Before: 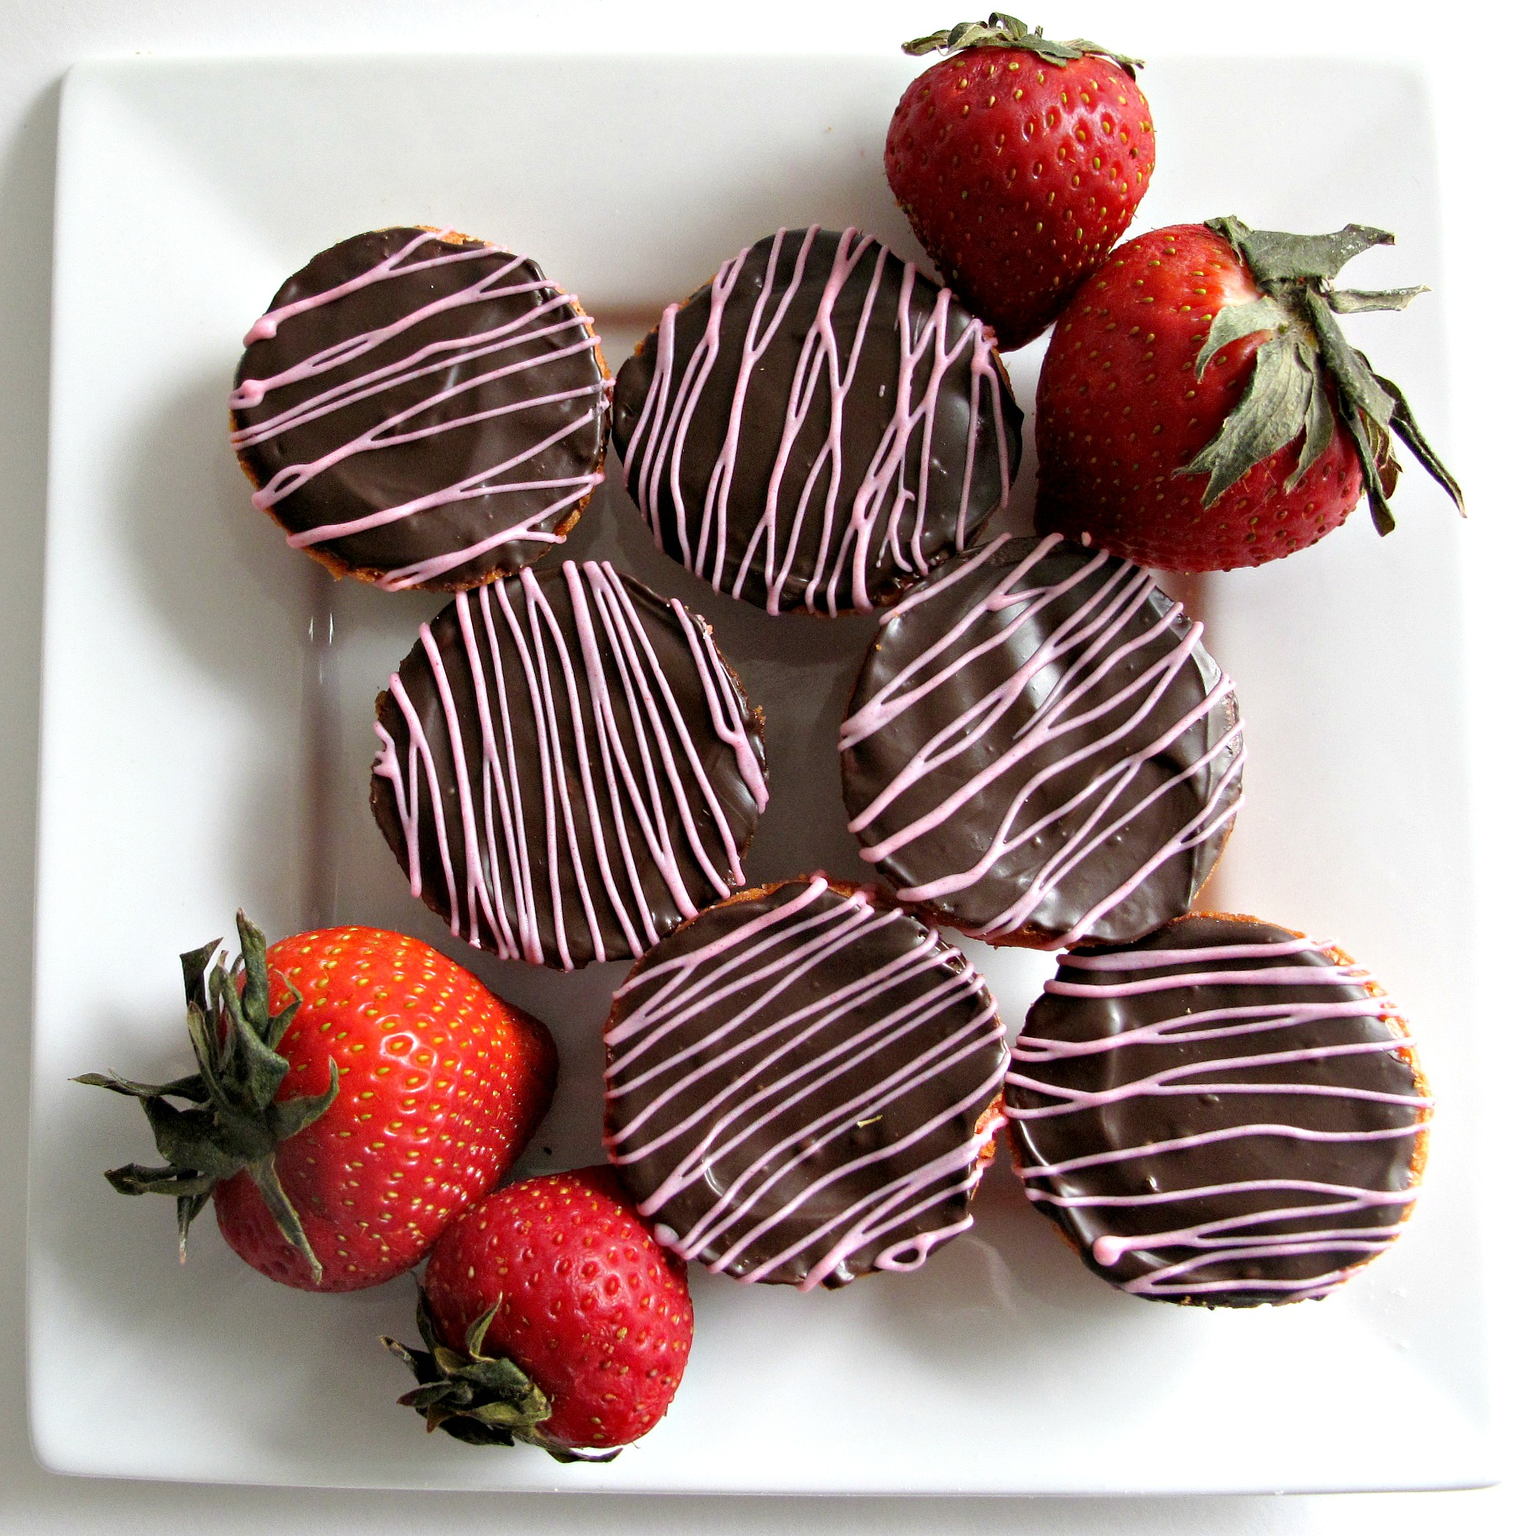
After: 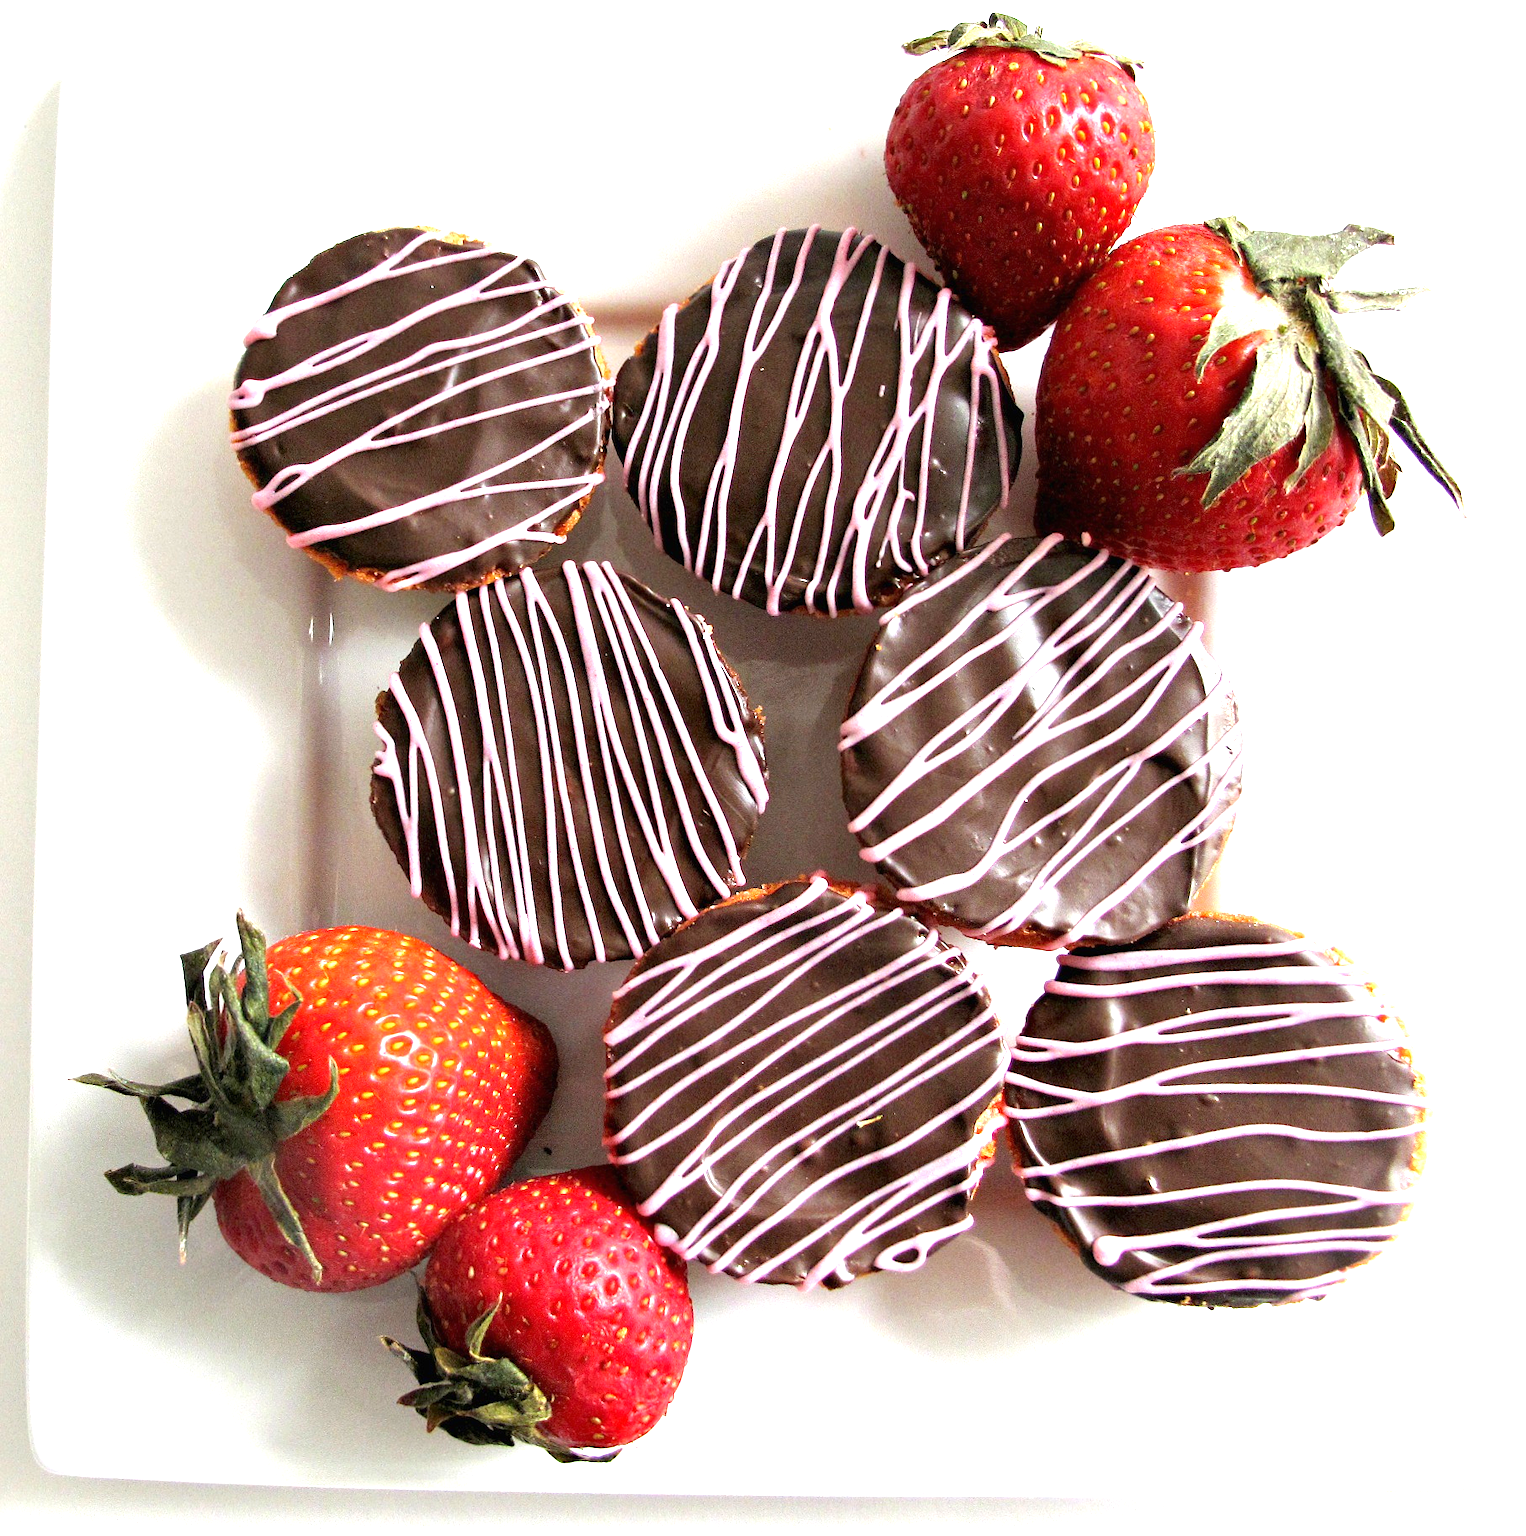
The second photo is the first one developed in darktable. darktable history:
exposure: black level correction 0, exposure 1.292 EV, compensate exposure bias true, compensate highlight preservation false
